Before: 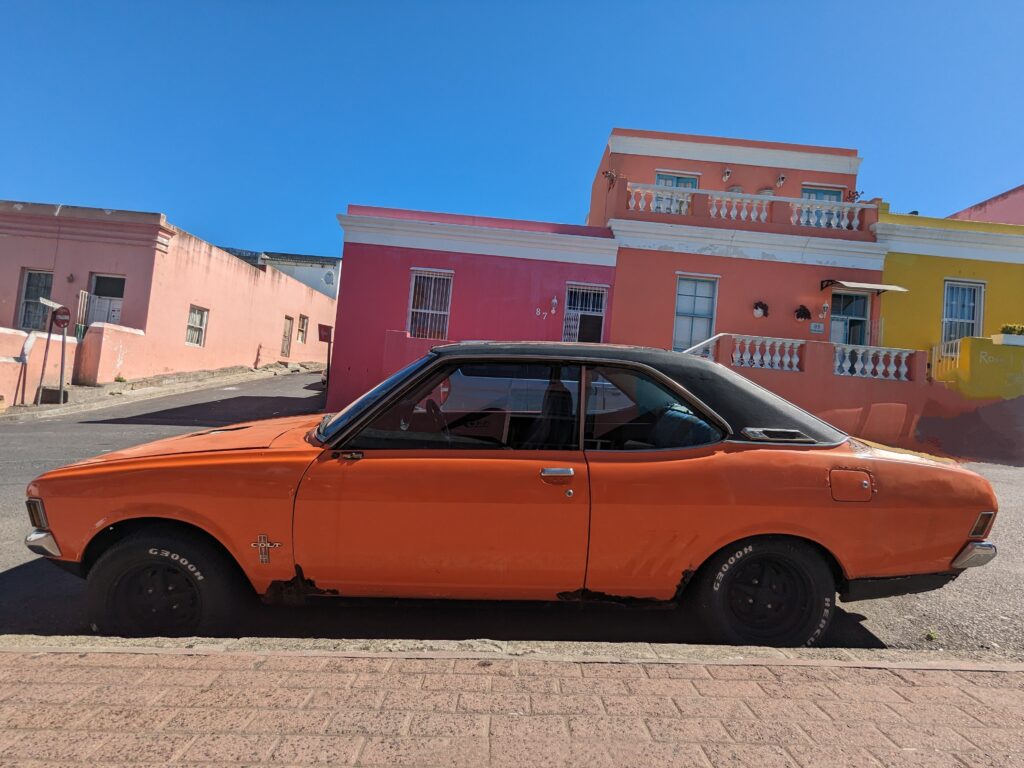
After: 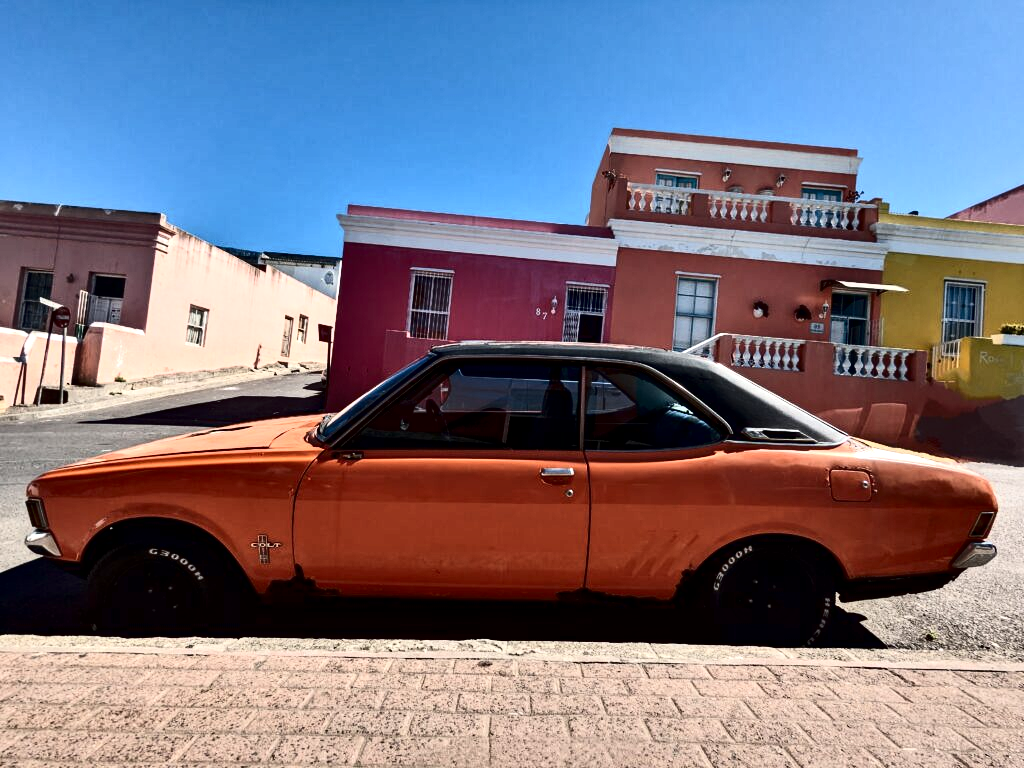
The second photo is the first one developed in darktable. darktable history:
contrast equalizer: octaves 7, y [[0.609, 0.611, 0.615, 0.613, 0.607, 0.603], [0.504, 0.498, 0.496, 0.499, 0.506, 0.516], [0 ×6], [0 ×6], [0 ×6]]
contrast brightness saturation: contrast 0.28
